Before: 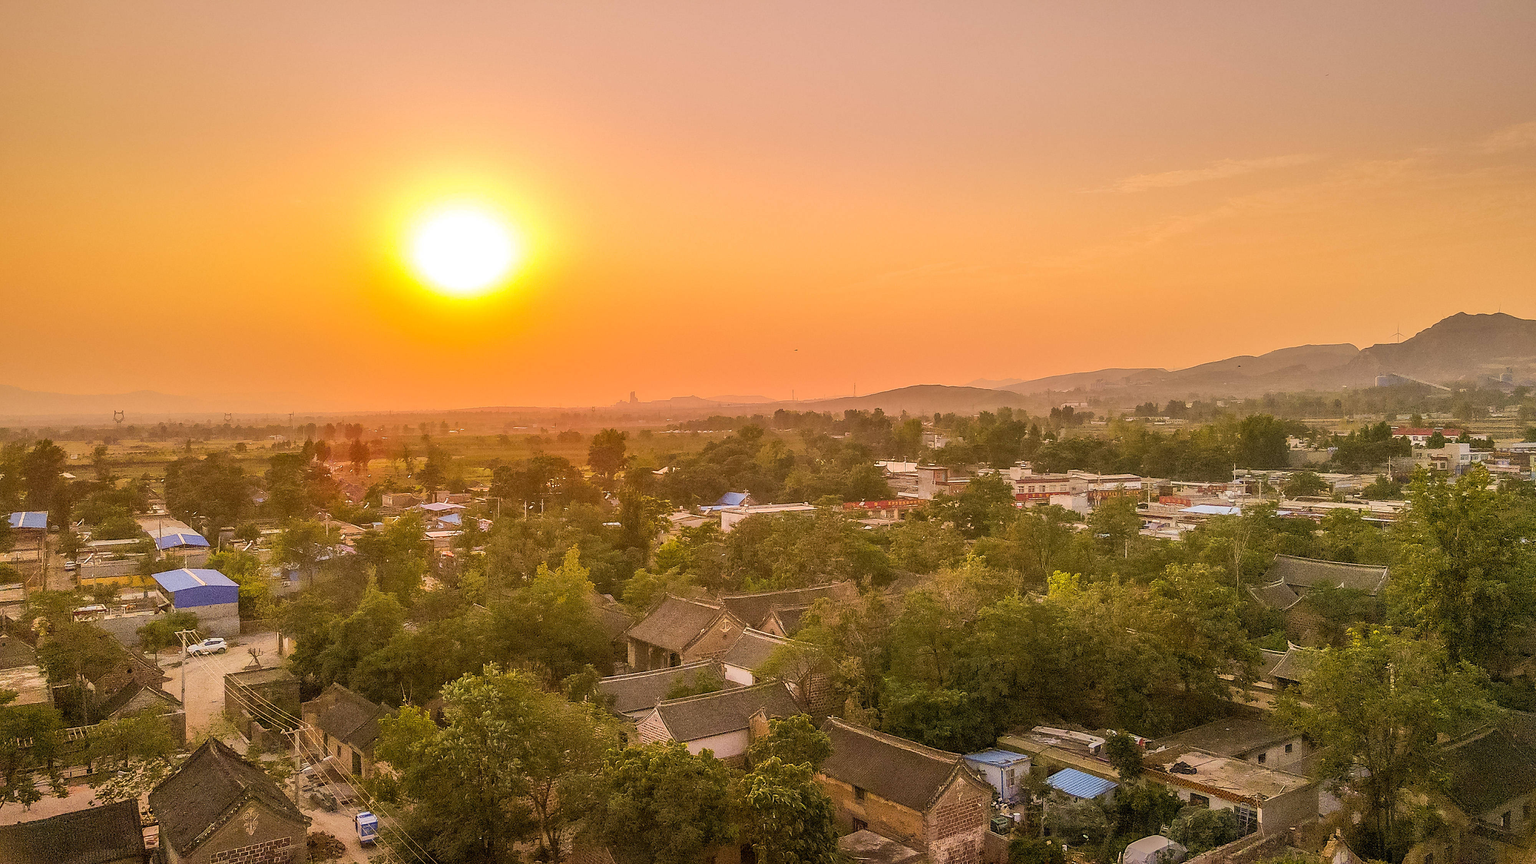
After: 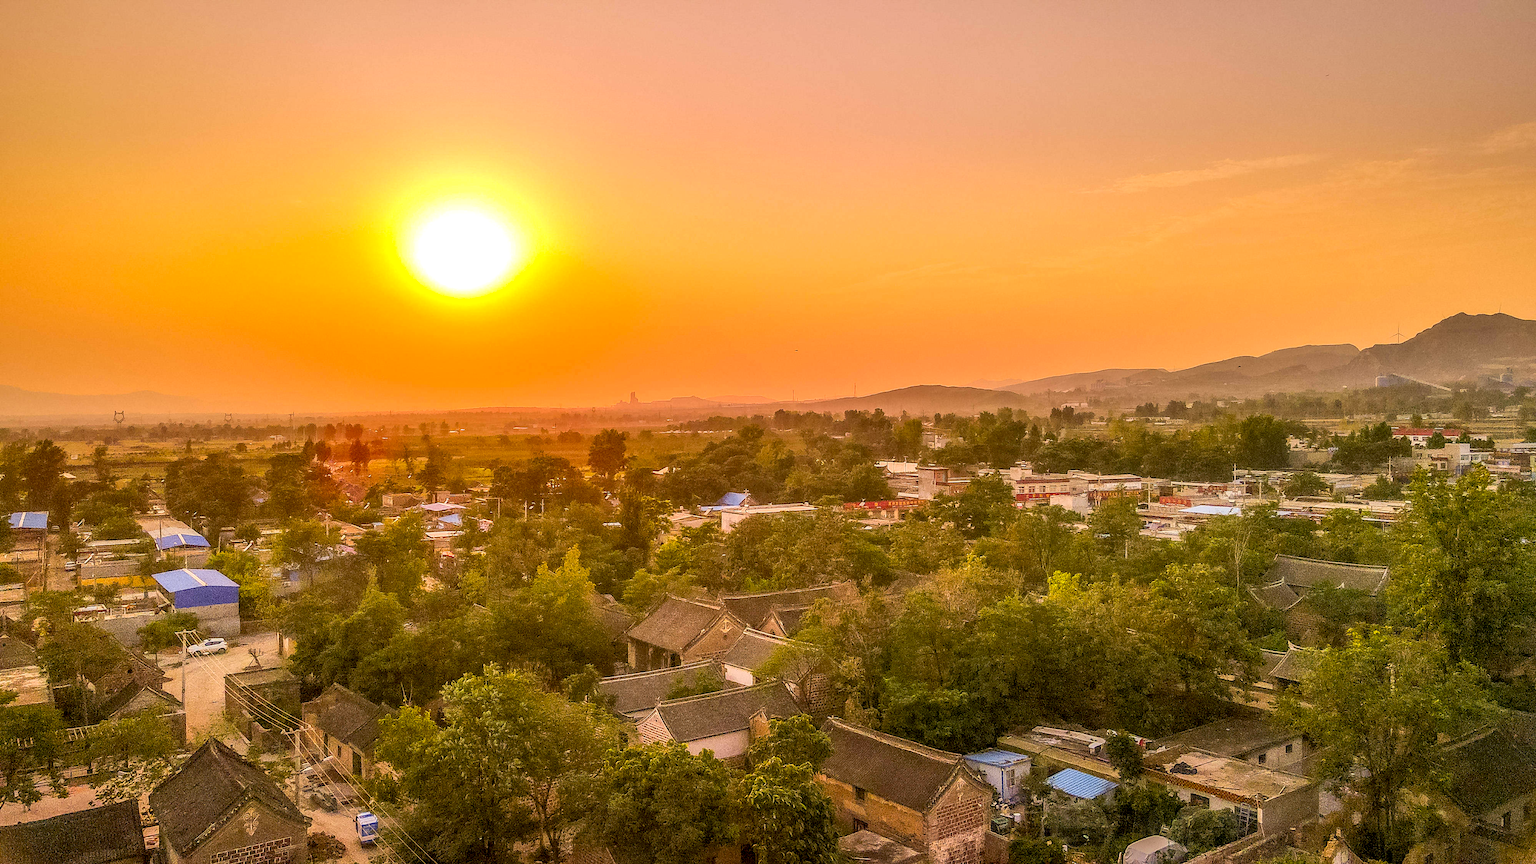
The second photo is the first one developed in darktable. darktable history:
local contrast: detail 130%
contrast brightness saturation: contrast 0.09, saturation 0.28
